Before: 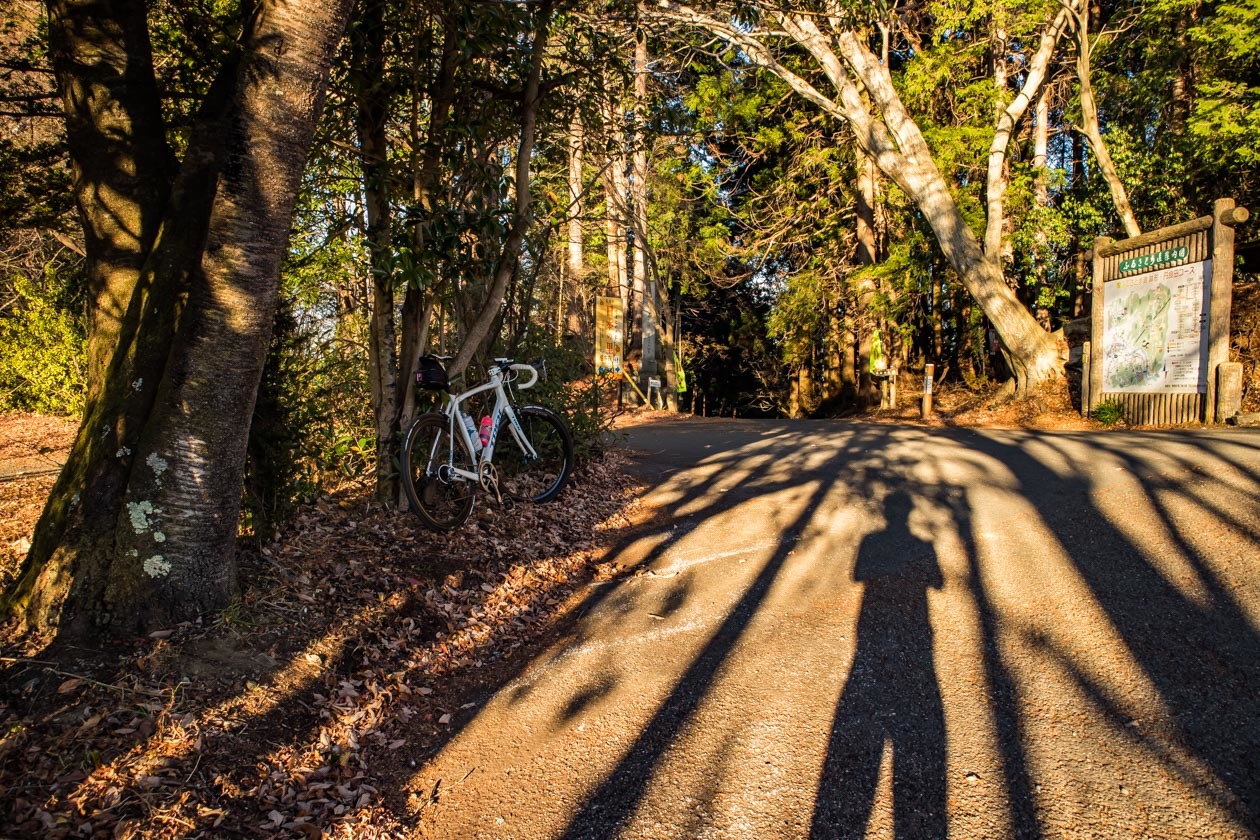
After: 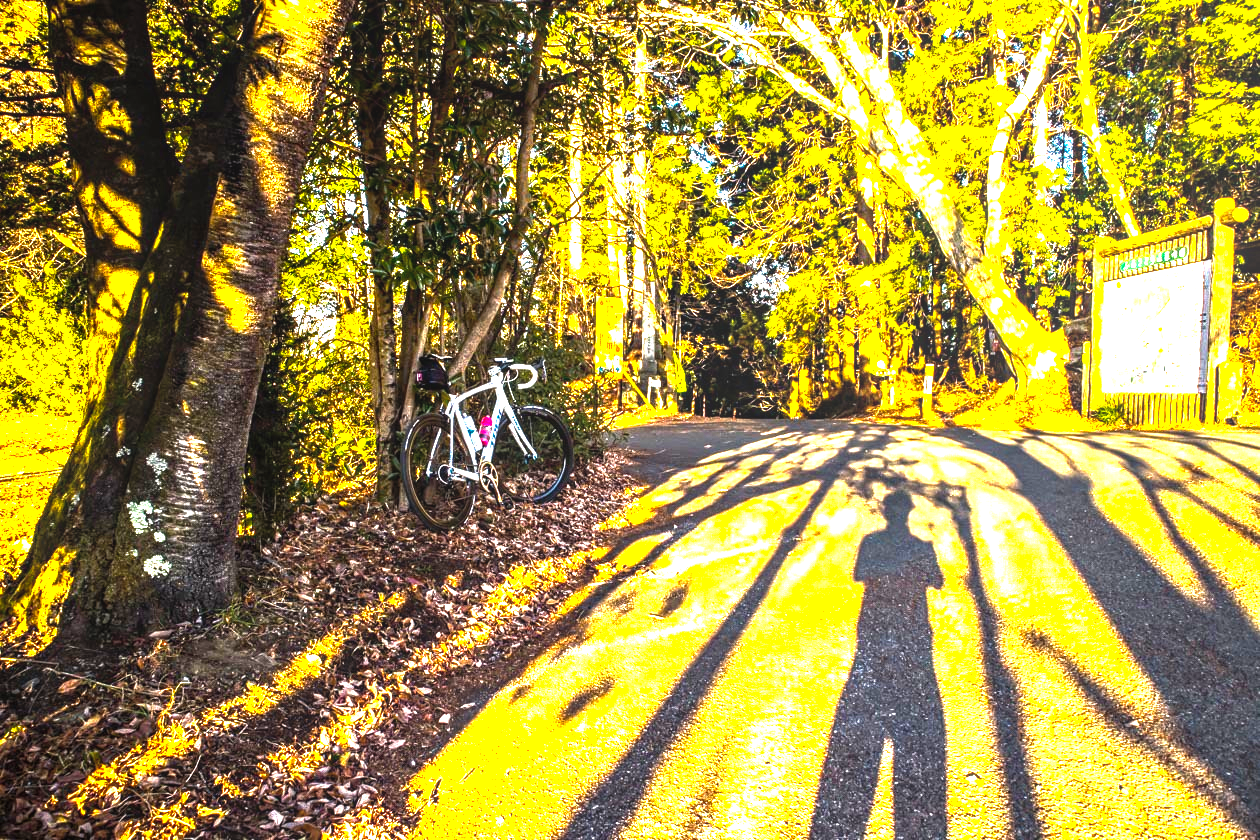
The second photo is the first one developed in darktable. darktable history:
local contrast: detail 130%
color balance rgb: perceptual saturation grading › global saturation 25%, perceptual brilliance grading › global brilliance 35%, perceptual brilliance grading › highlights 50%, perceptual brilliance grading › mid-tones 60%, perceptual brilliance grading › shadows 35%, global vibrance 20%
tone equalizer: -8 EV -0.417 EV, -7 EV -0.389 EV, -6 EV -0.333 EV, -5 EV -0.222 EV, -3 EV 0.222 EV, -2 EV 0.333 EV, -1 EV 0.389 EV, +0 EV 0.417 EV, edges refinement/feathering 500, mask exposure compensation -1.57 EV, preserve details no
